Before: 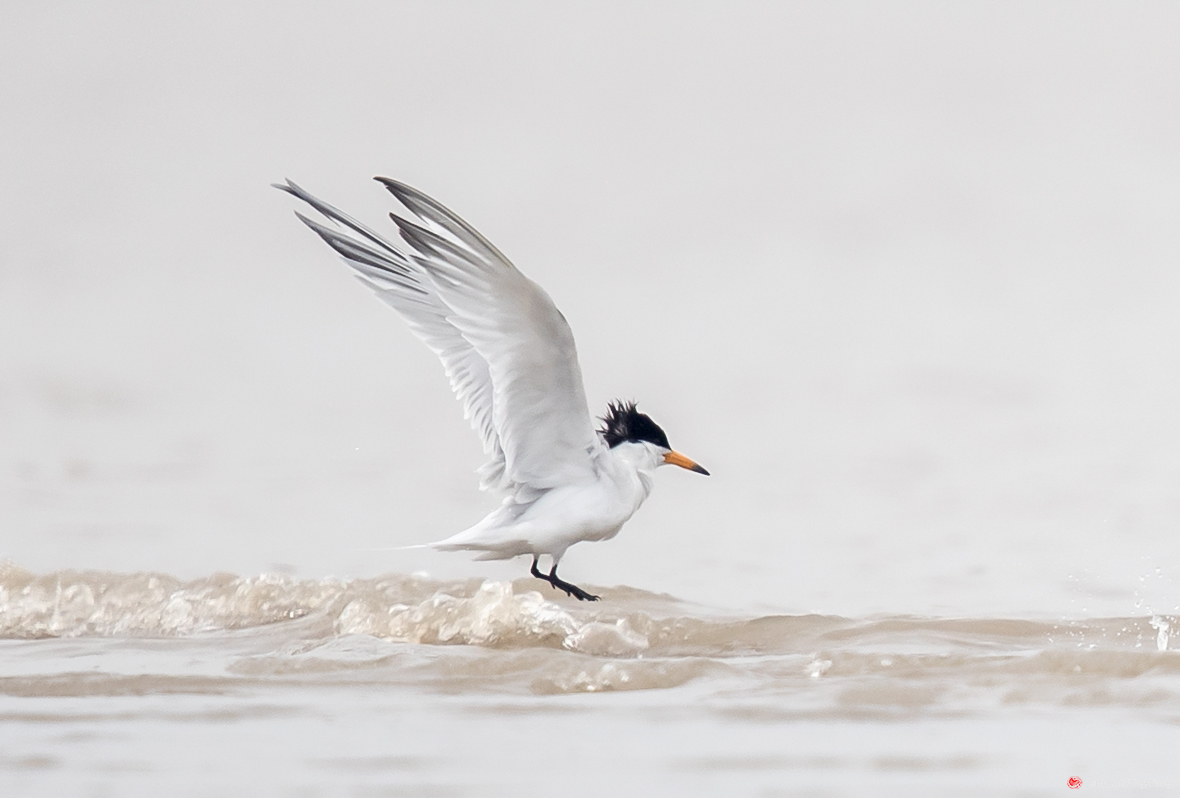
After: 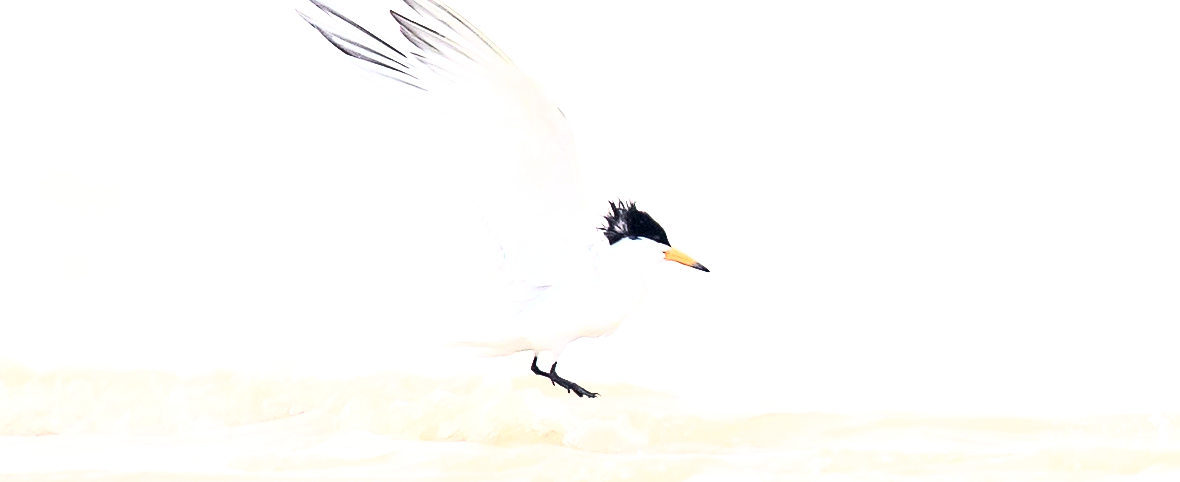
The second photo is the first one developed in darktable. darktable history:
exposure: black level correction 0, exposure 1 EV, compensate highlight preservation false
crop and rotate: top 25.52%, bottom 13.972%
base curve: curves: ch0 [(0, 0) (0.007, 0.004) (0.027, 0.03) (0.046, 0.07) (0.207, 0.54) (0.442, 0.872) (0.673, 0.972) (1, 1)]
sharpen: on, module defaults
